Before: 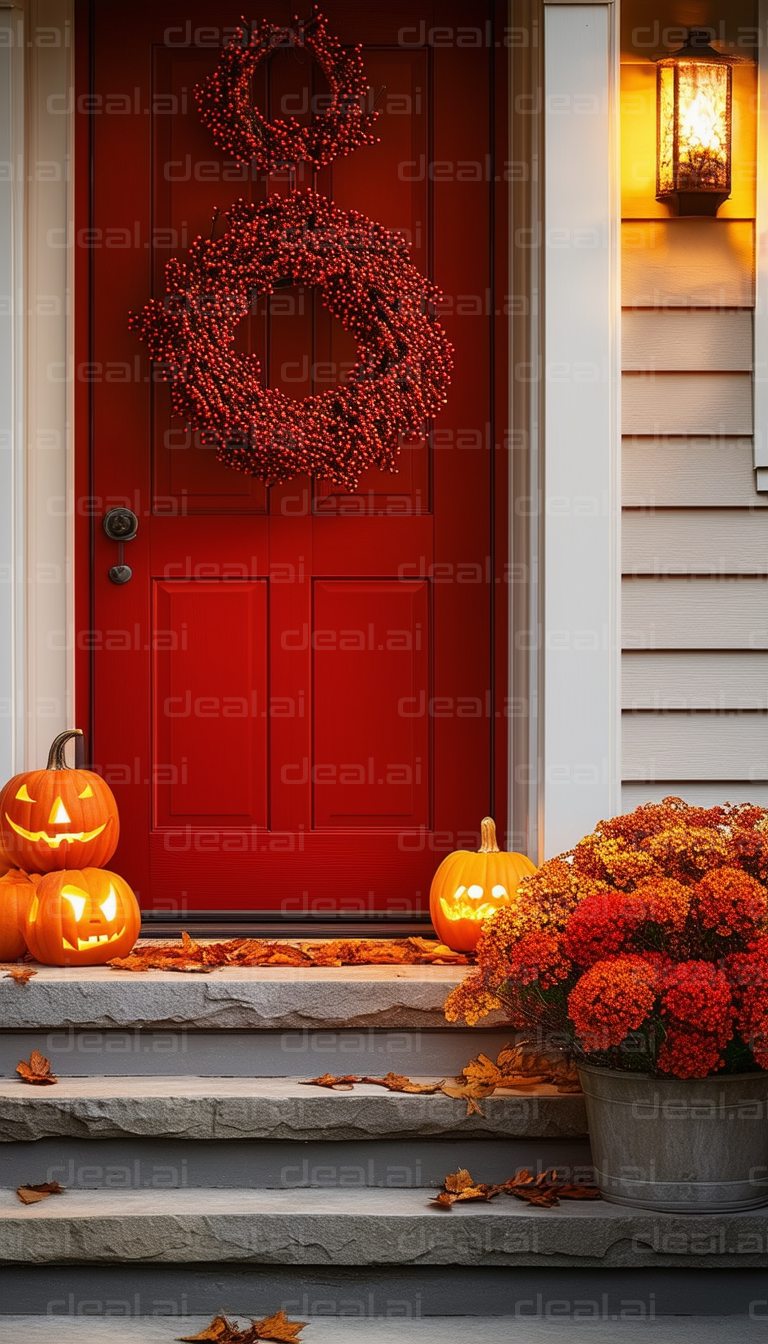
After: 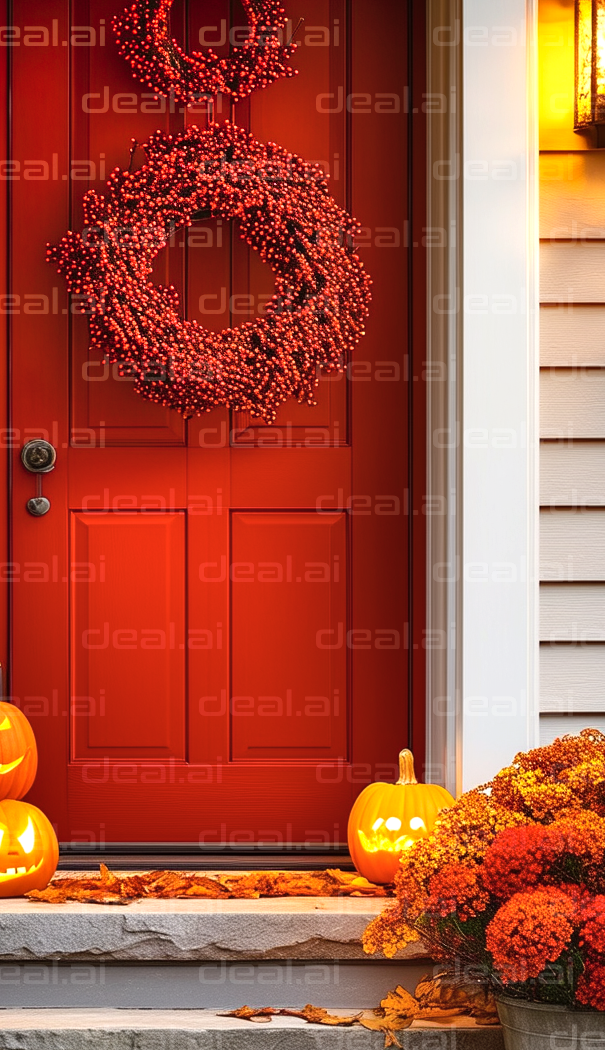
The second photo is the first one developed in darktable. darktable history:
shadows and highlights: radius 110.86, shadows 51.09, white point adjustment 9.16, highlights -4.17, highlights color adjustment 32.2%, soften with gaussian
crop and rotate: left 10.77%, top 5.1%, right 10.41%, bottom 16.76%
color balance rgb: linear chroma grading › global chroma 3.45%, perceptual saturation grading › global saturation 11.24%, perceptual brilliance grading › global brilliance 3.04%, global vibrance 2.8%
